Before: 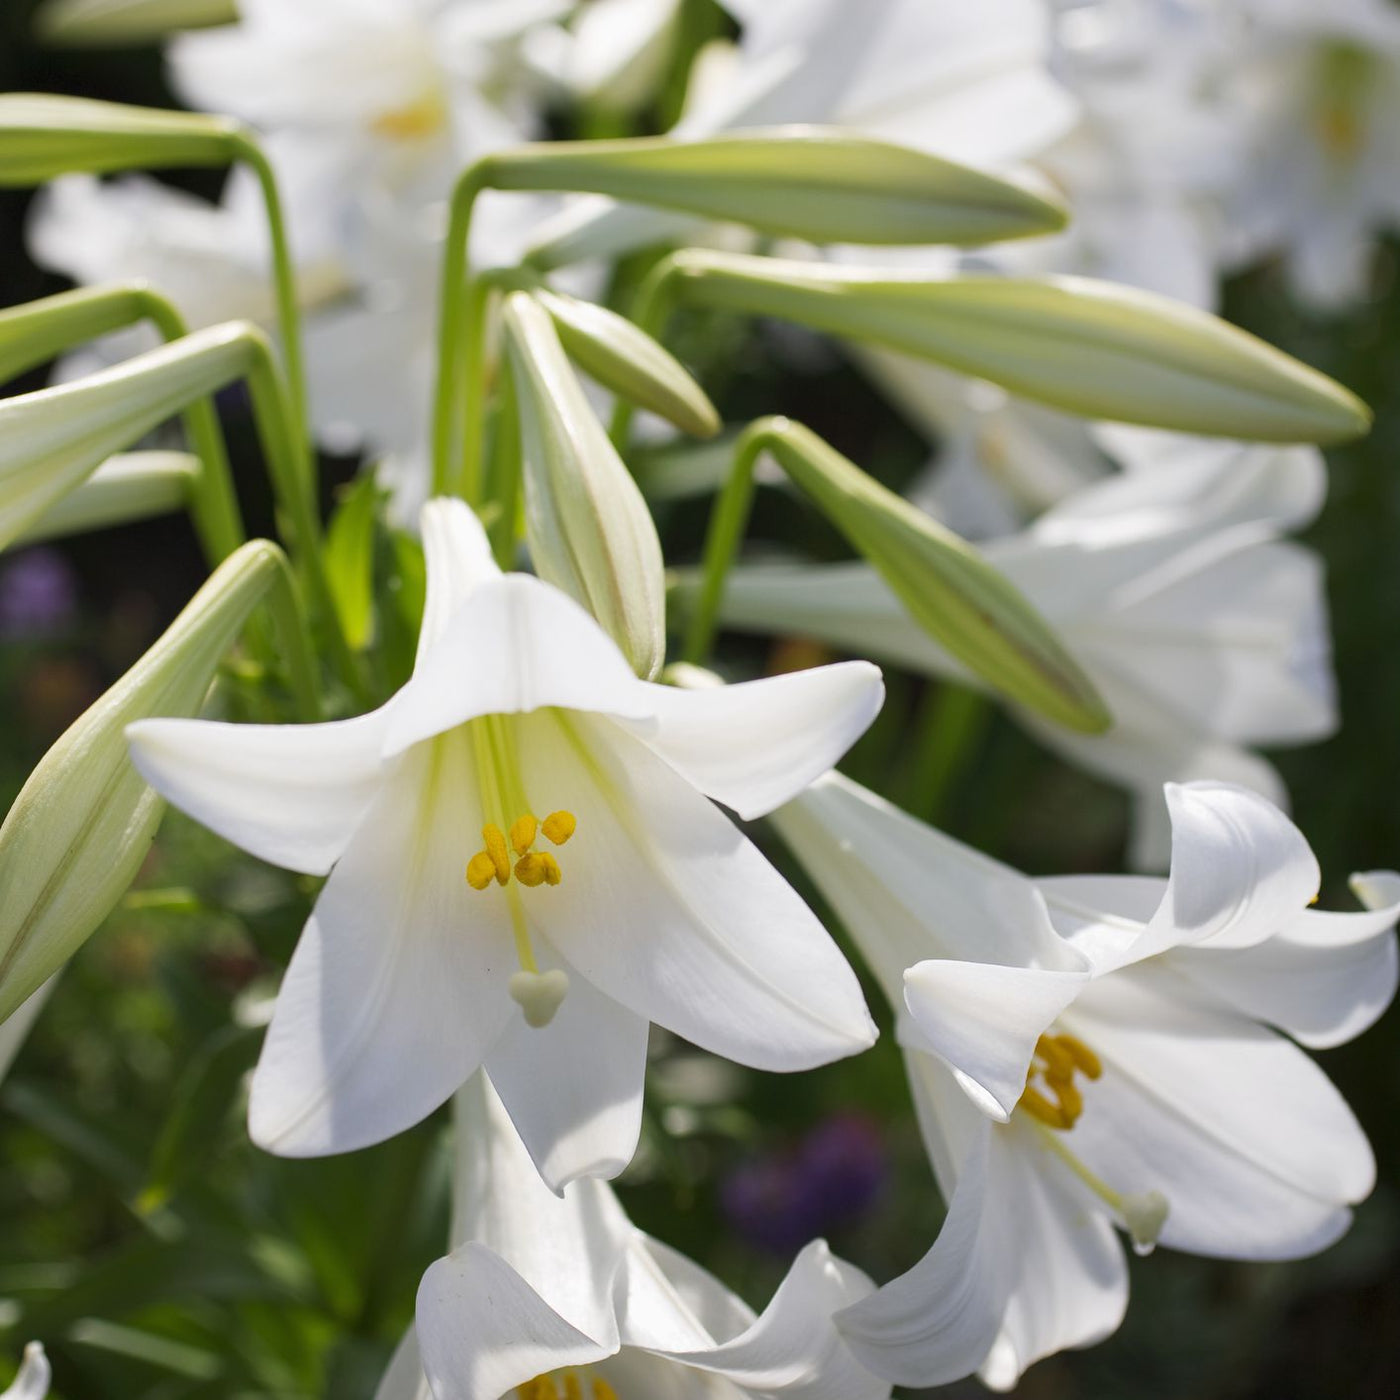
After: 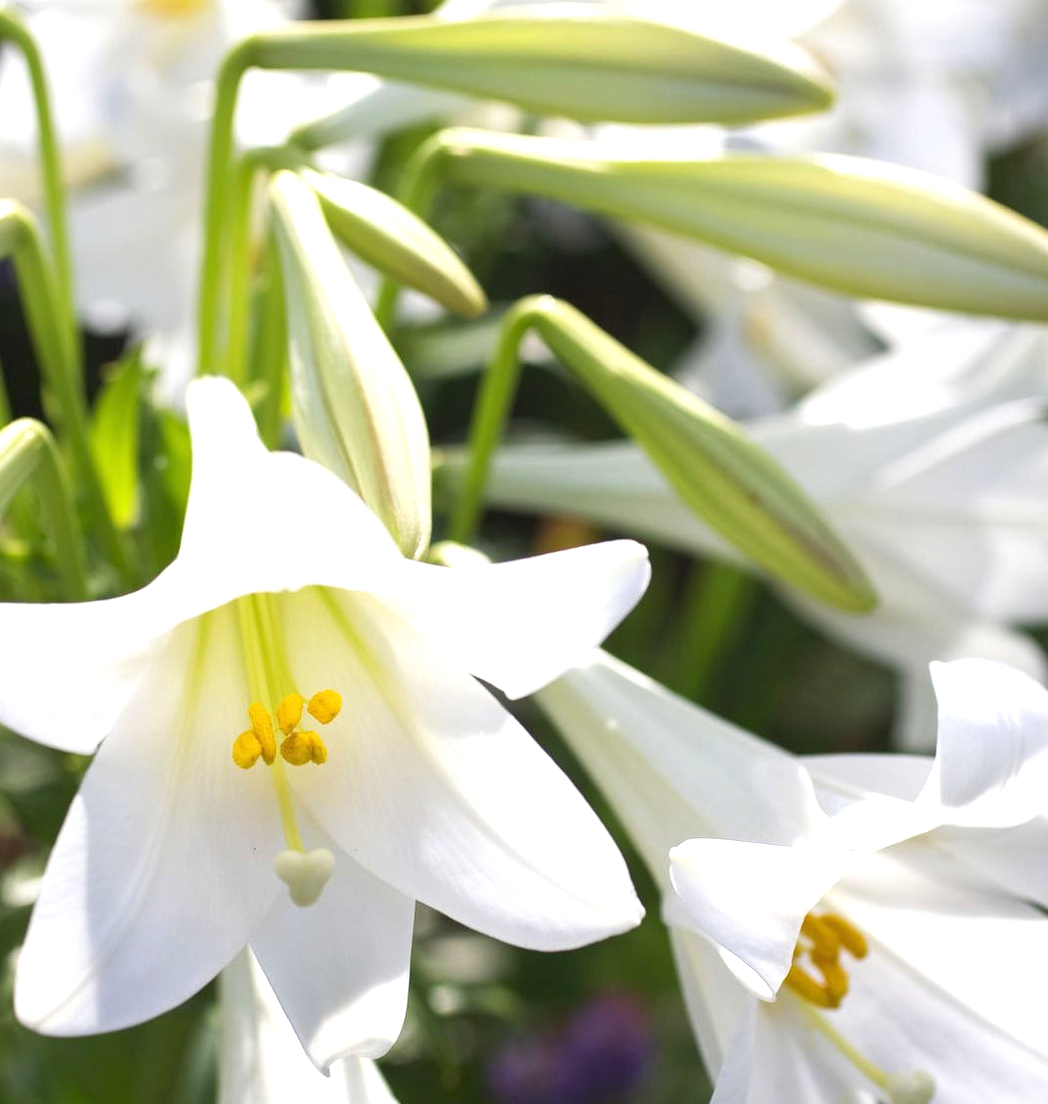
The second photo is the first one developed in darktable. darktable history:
exposure: exposure 0.722 EV, compensate highlight preservation false
crop: left 16.768%, top 8.653%, right 8.362%, bottom 12.485%
tone equalizer: on, module defaults
